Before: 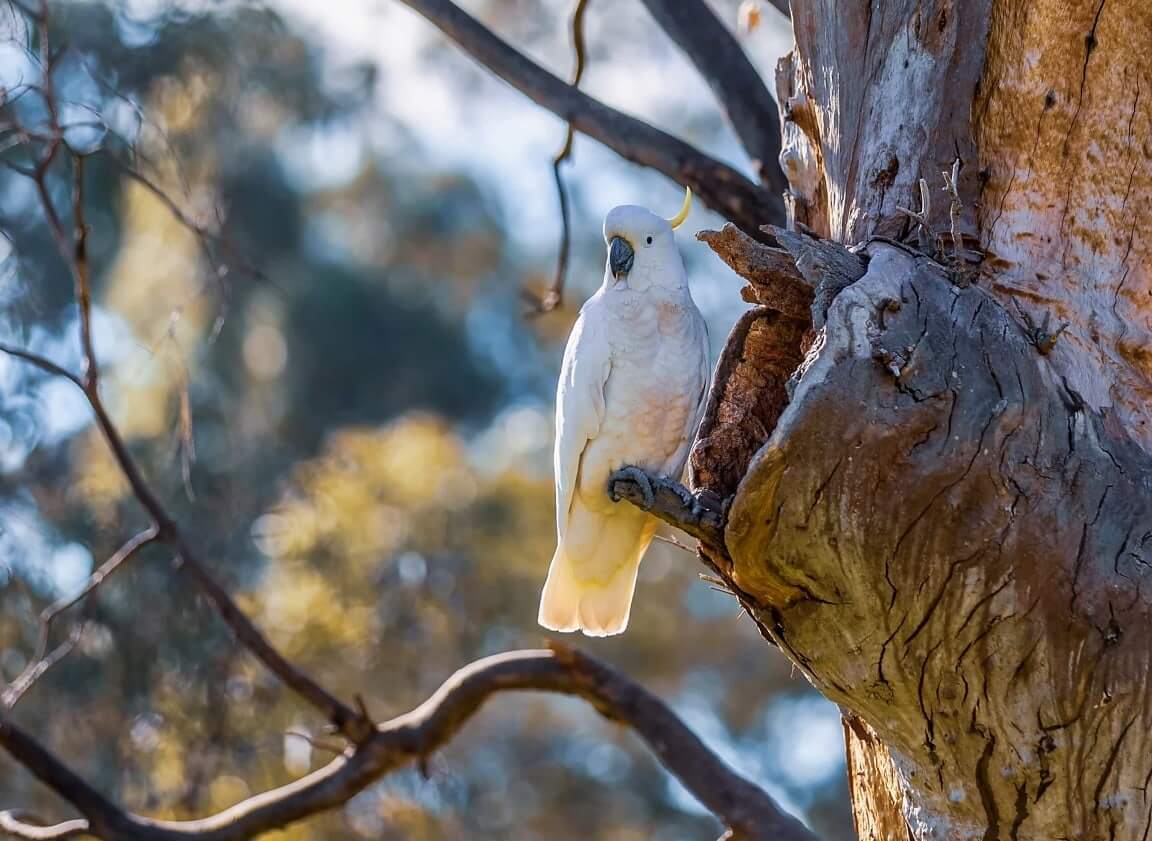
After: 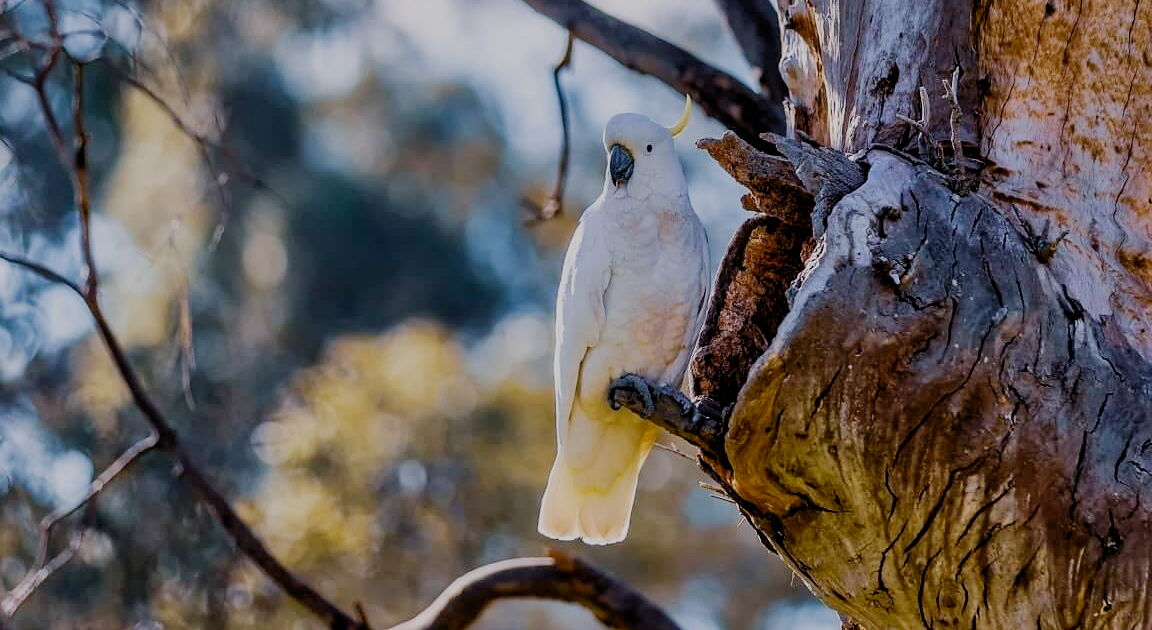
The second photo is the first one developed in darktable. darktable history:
filmic rgb: black relative exposure -7.65 EV, white relative exposure 4.56 EV, threshold 2.95 EV, hardness 3.61, add noise in highlights 0, preserve chrominance no, color science v3 (2019), use custom middle-gray values true, contrast in highlights soft, enable highlight reconstruction true
crop: top 11.024%, bottom 13.965%
shadows and highlights: low approximation 0.01, soften with gaussian
exposure: black level correction 0.006, exposure -0.224 EV, compensate highlight preservation false
color calibration: illuminant custom, x 0.348, y 0.366, temperature 4956.87 K
